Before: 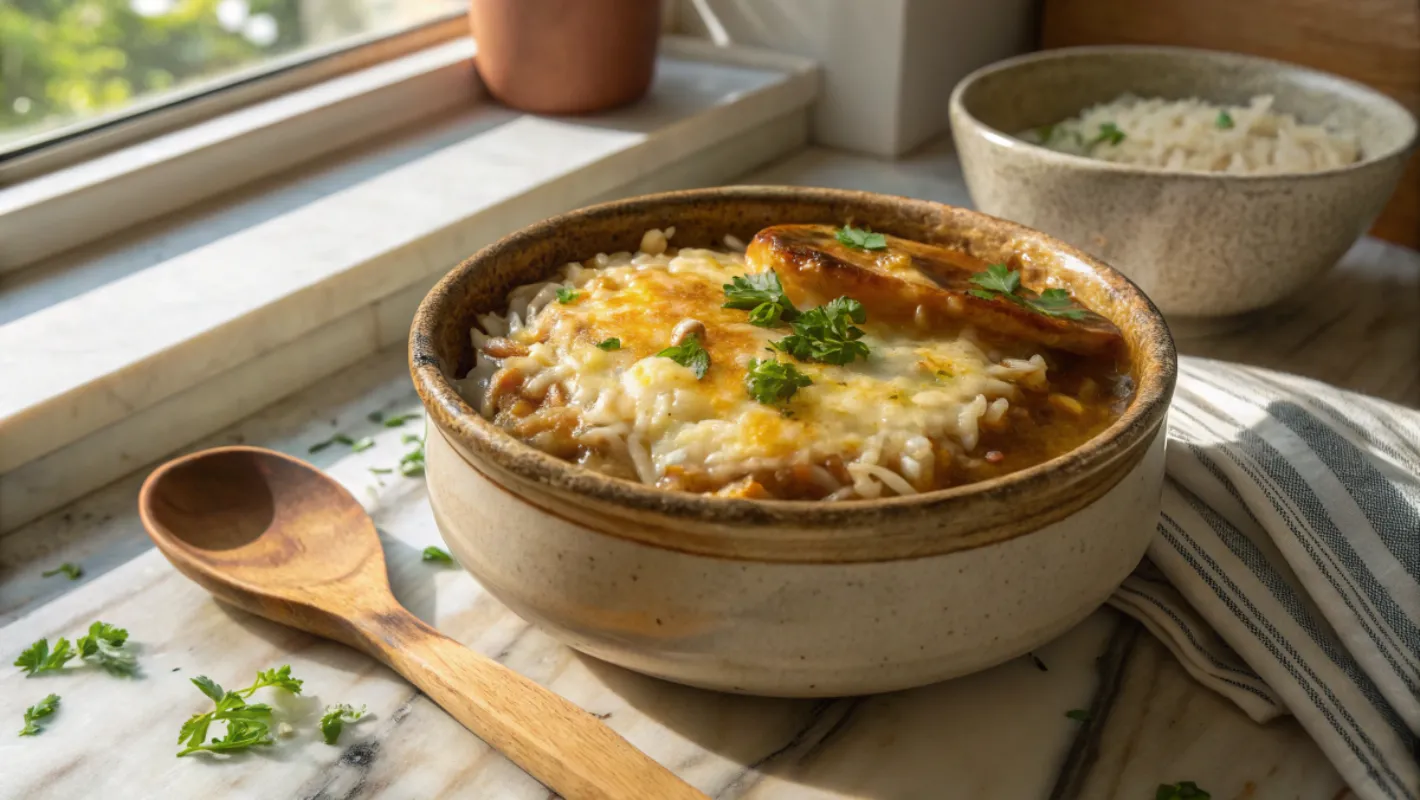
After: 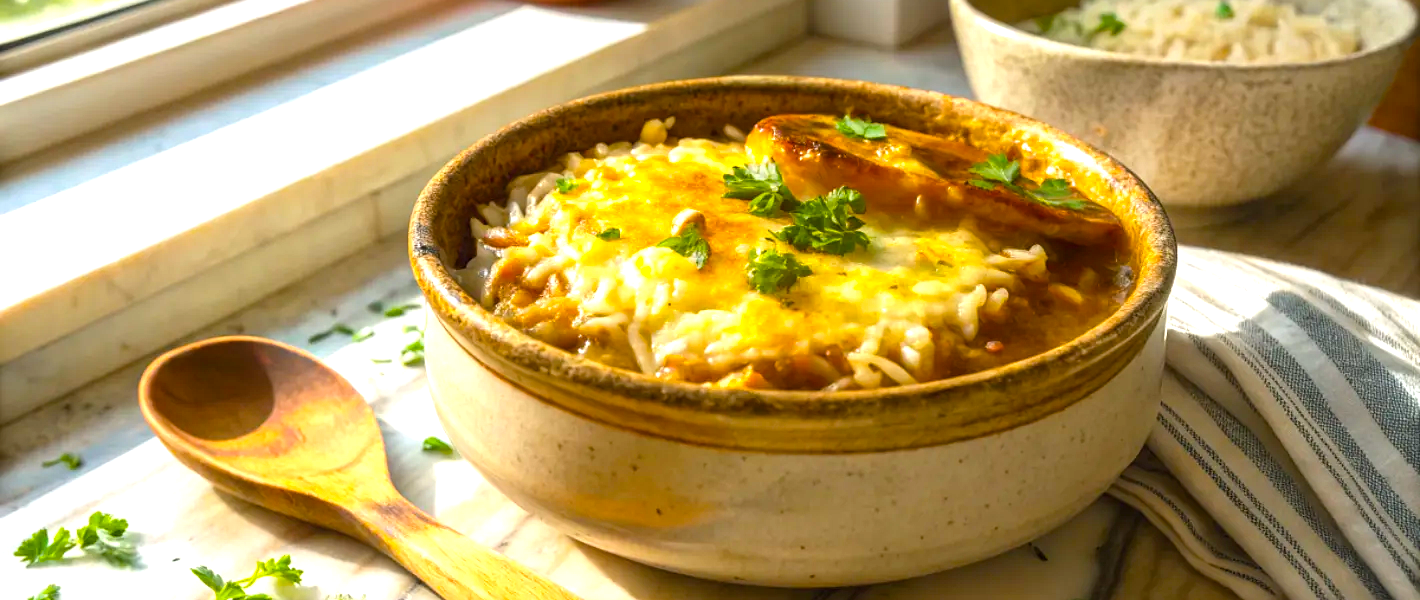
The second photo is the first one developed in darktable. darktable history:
sharpen: radius 1.272, amount 0.305, threshold 0
crop: top 13.819%, bottom 11.169%
exposure: black level correction -0.001, exposure 0.9 EV, compensate exposure bias true, compensate highlight preservation false
color balance rgb: linear chroma grading › global chroma 15%, perceptual saturation grading › global saturation 30%
